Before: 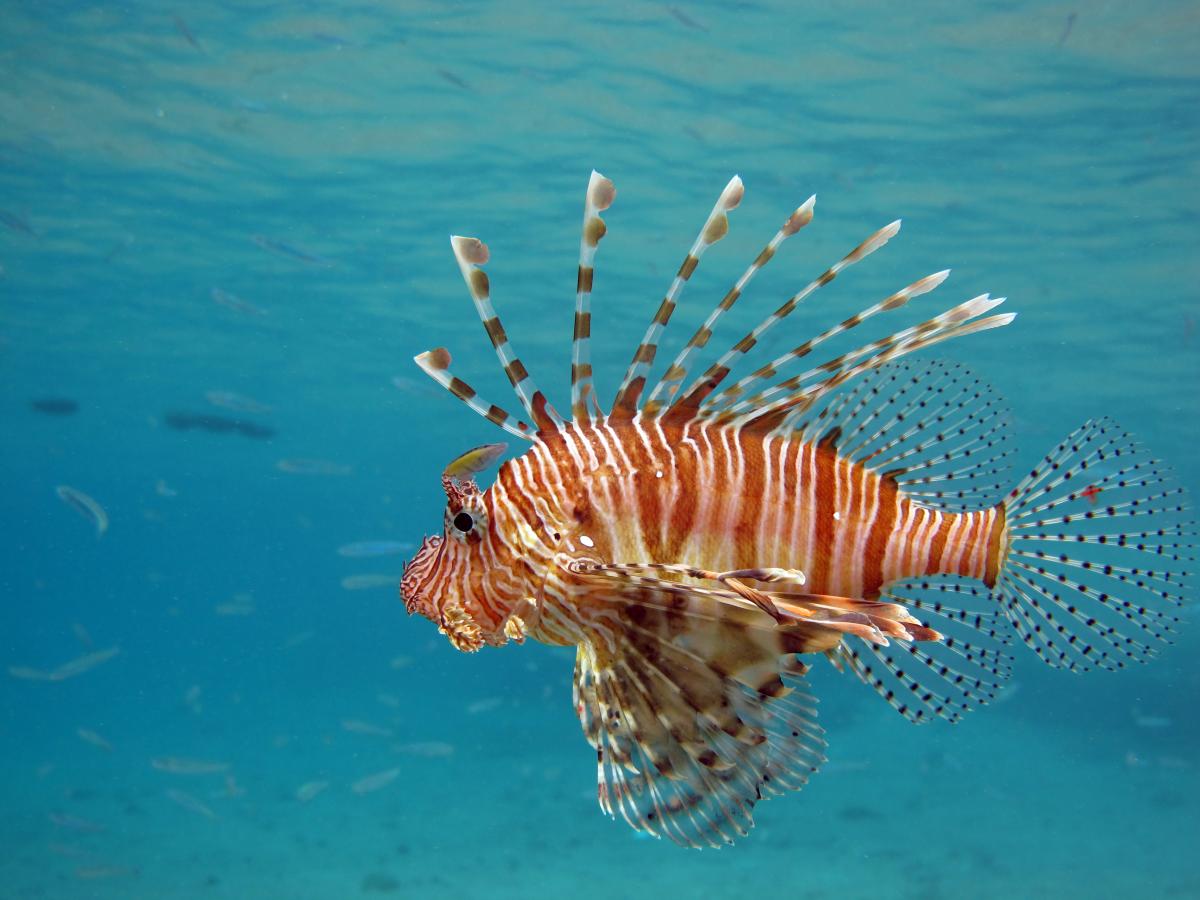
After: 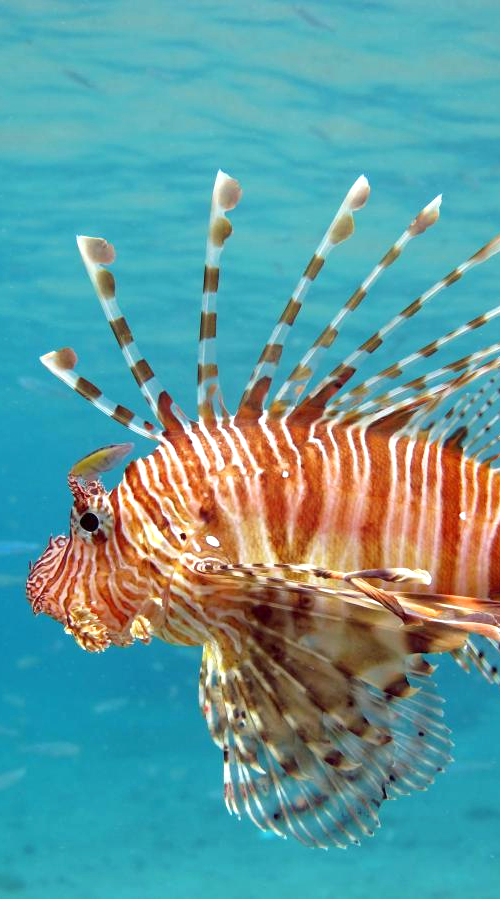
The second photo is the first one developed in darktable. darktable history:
exposure: exposure 0.485 EV, compensate highlight preservation false
crop: left 31.229%, right 27.105%
